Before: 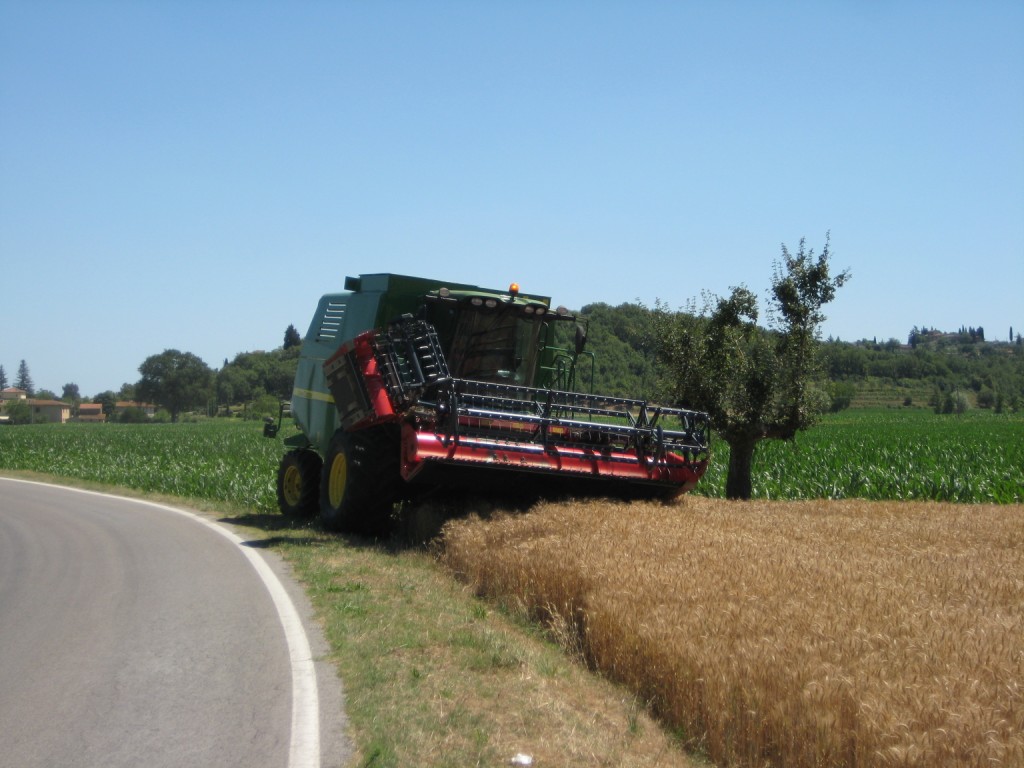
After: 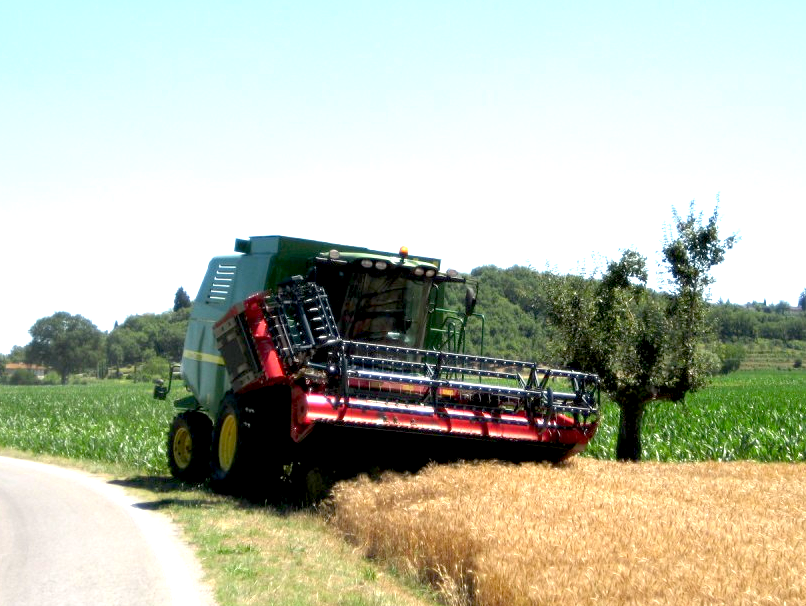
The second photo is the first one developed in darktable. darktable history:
crop and rotate: left 10.752%, top 5.018%, right 10.471%, bottom 16.031%
exposure: black level correction 0.009, exposure 1.437 EV, compensate highlight preservation false
